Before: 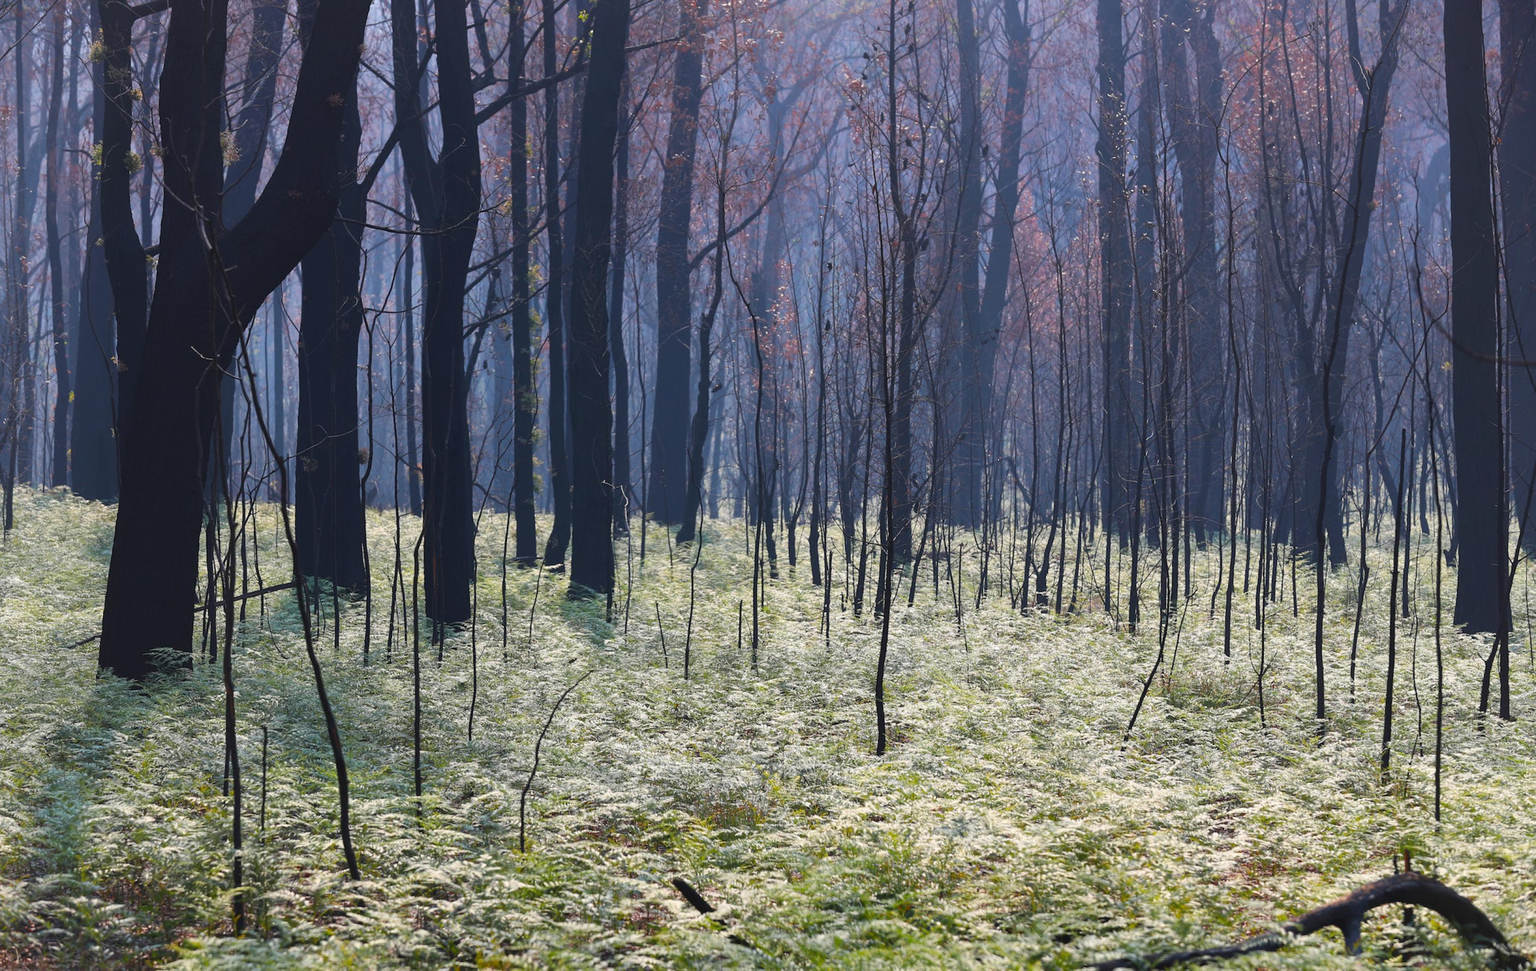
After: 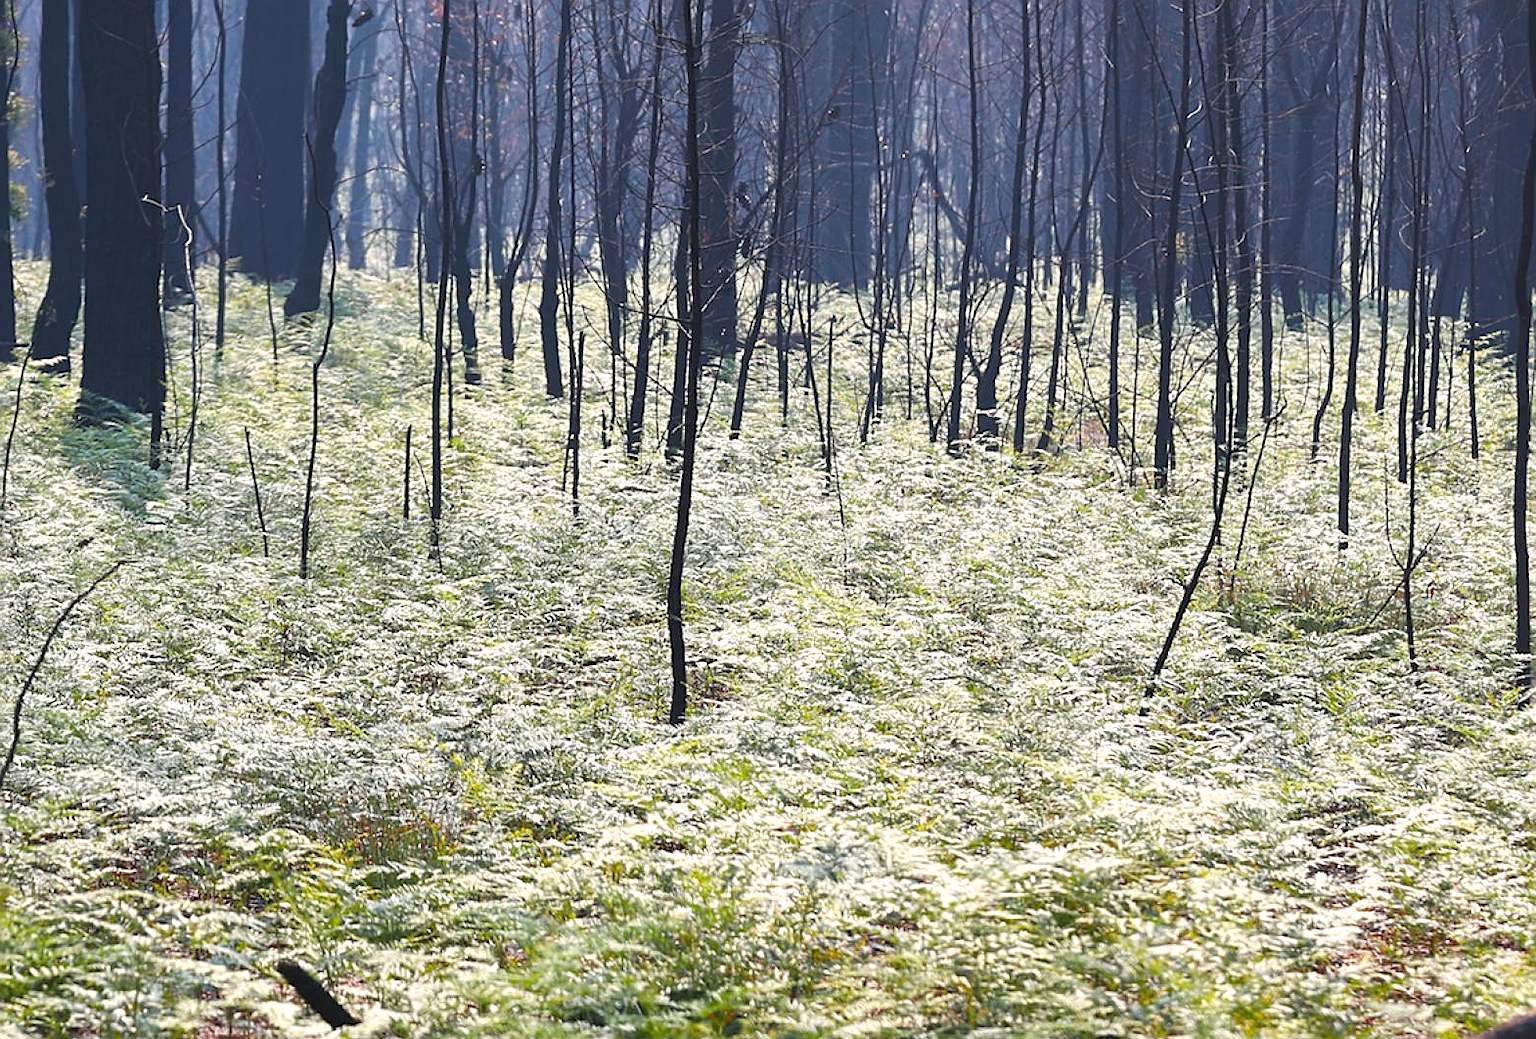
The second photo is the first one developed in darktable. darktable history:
exposure: black level correction 0, exposure 0.399 EV, compensate highlight preservation false
crop: left 34.401%, top 38.997%, right 13.576%, bottom 5.31%
sharpen: on, module defaults
